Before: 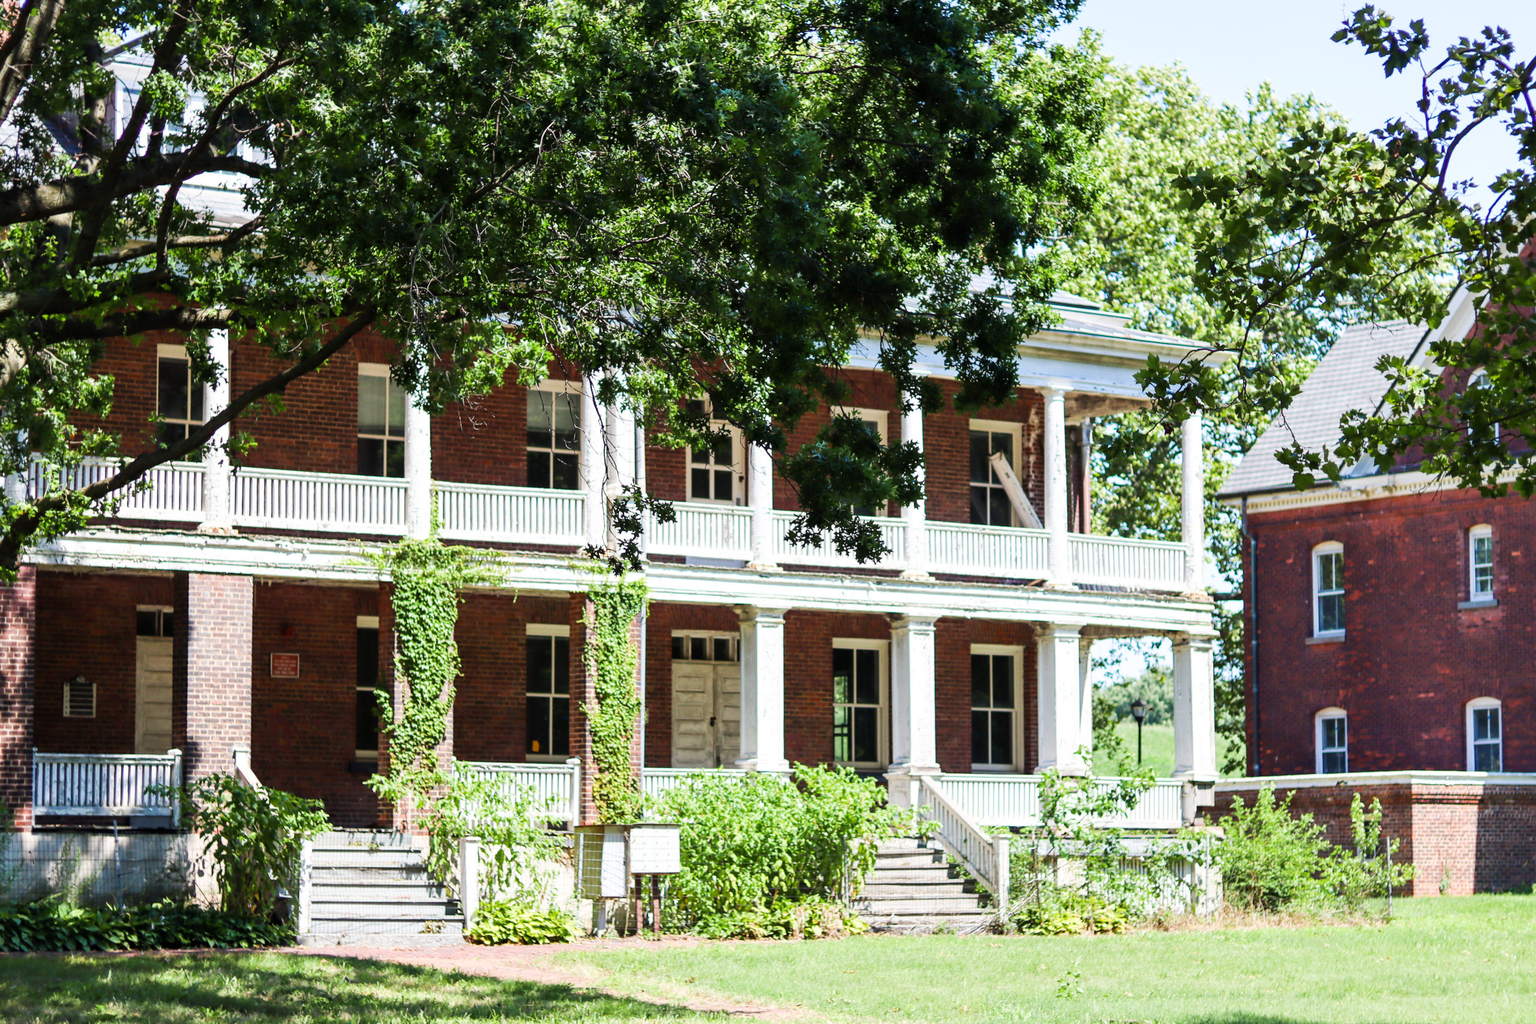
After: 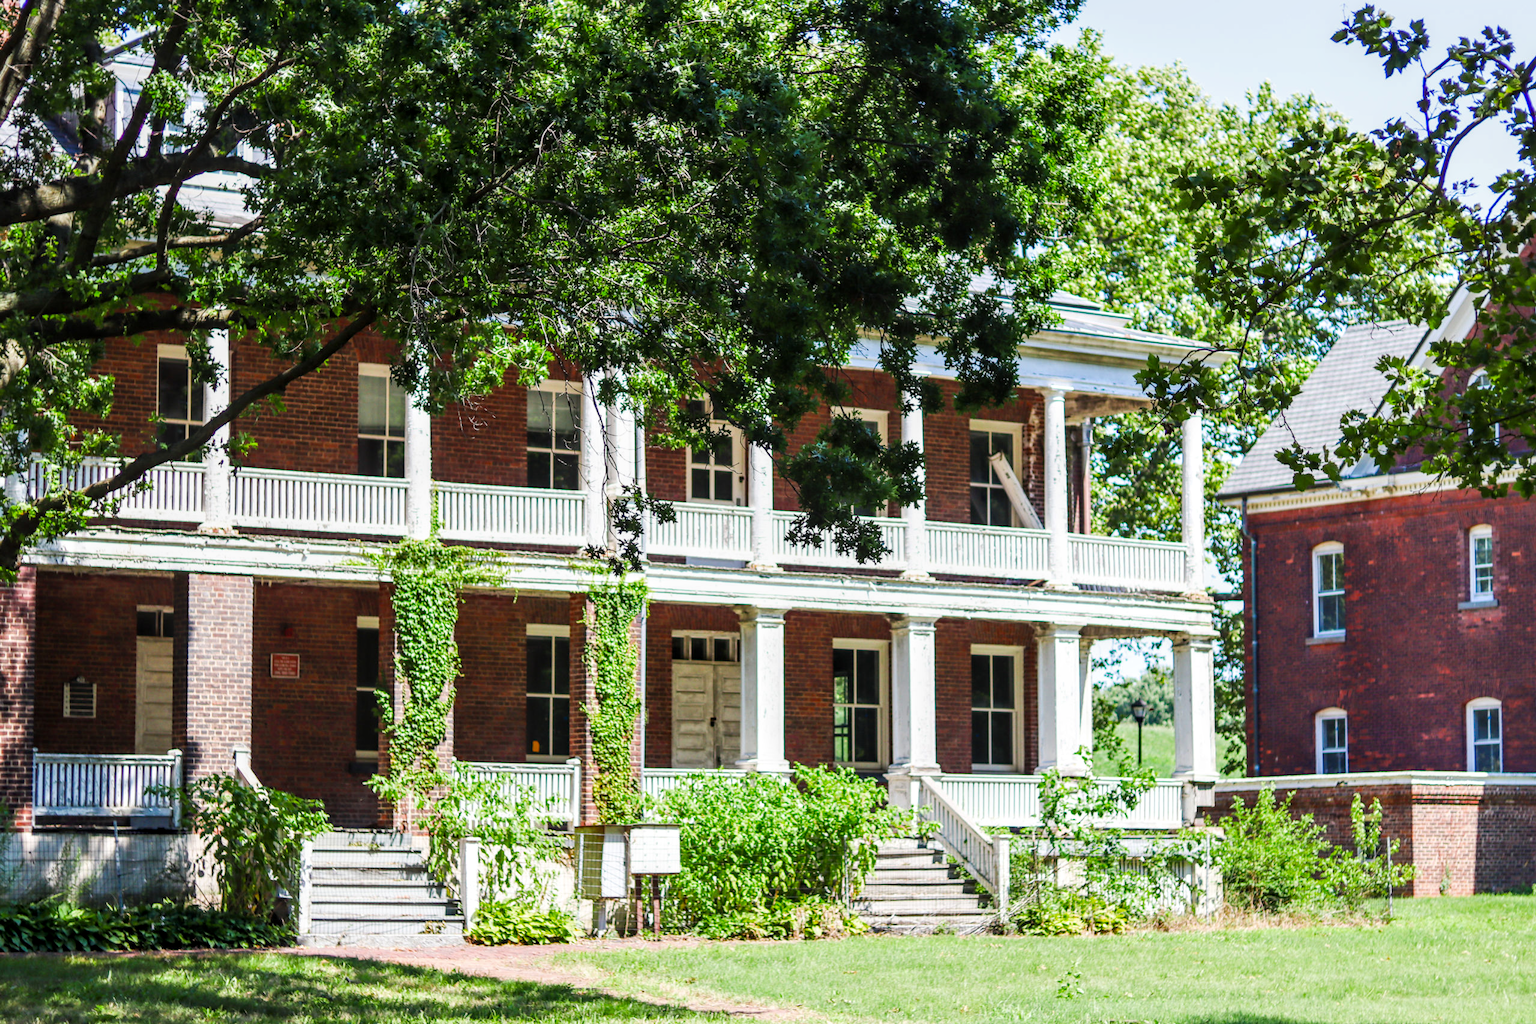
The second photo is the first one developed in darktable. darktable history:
vibrance: vibrance 100%
local contrast: on, module defaults
